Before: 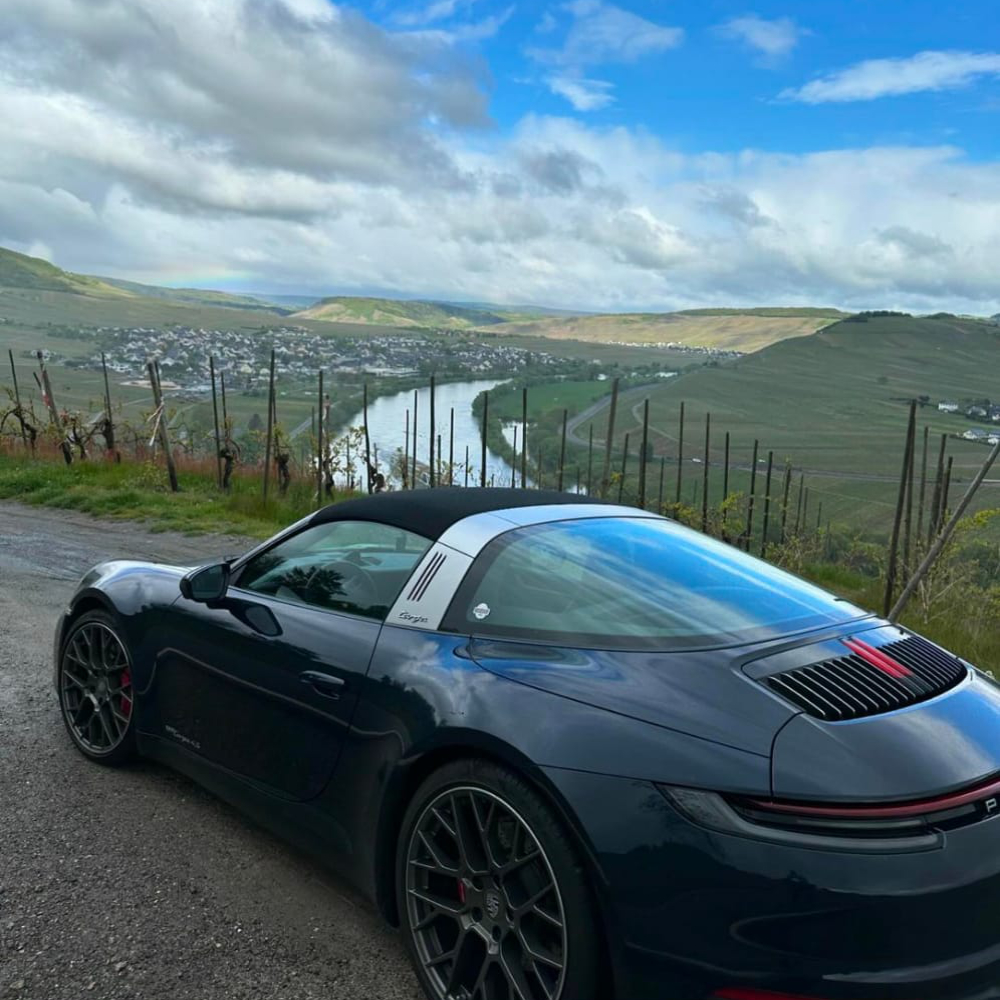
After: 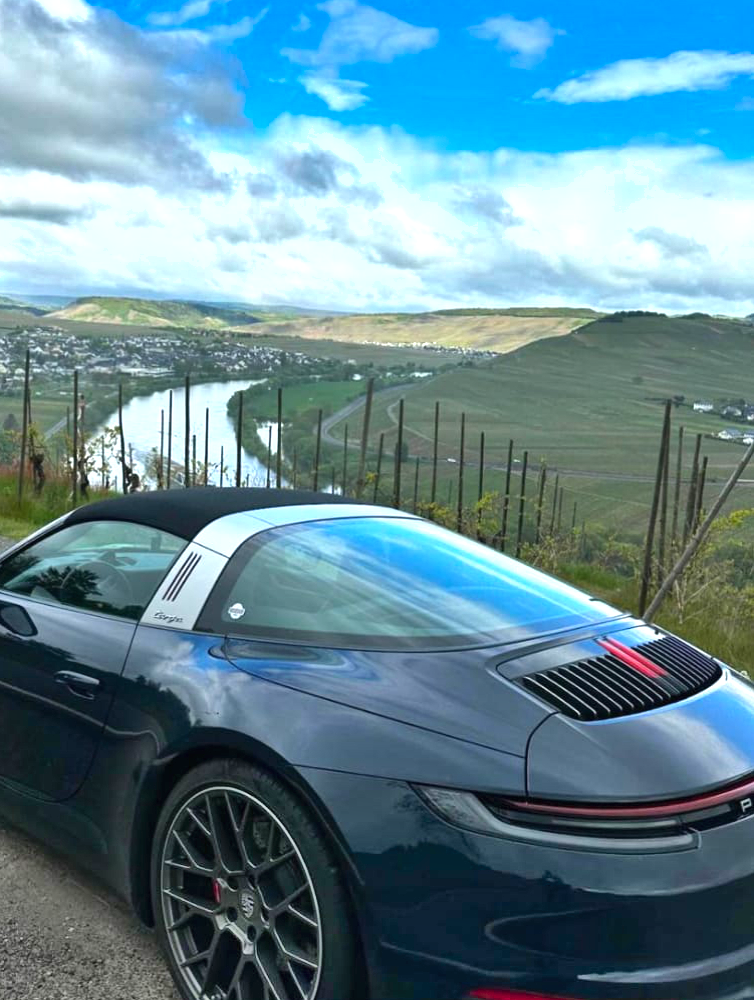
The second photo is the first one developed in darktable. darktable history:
crop and rotate: left 24.6%
shadows and highlights: shadows 60, soften with gaussian
exposure: black level correction 0, exposure 0.7 EV, compensate exposure bias true, compensate highlight preservation false
